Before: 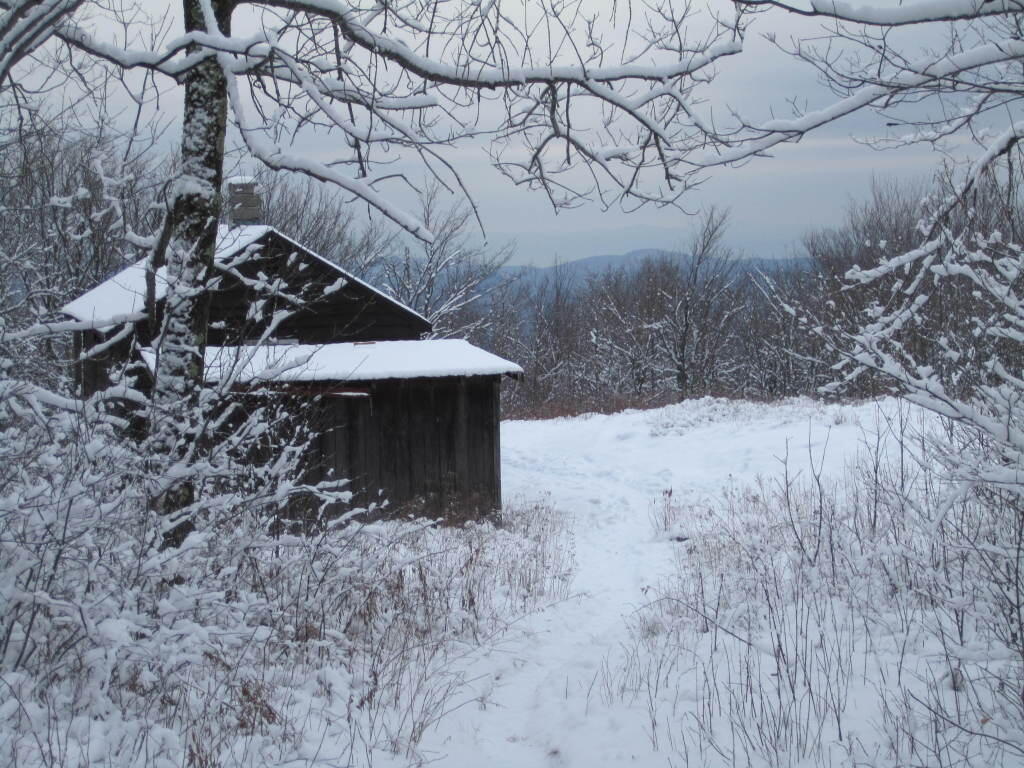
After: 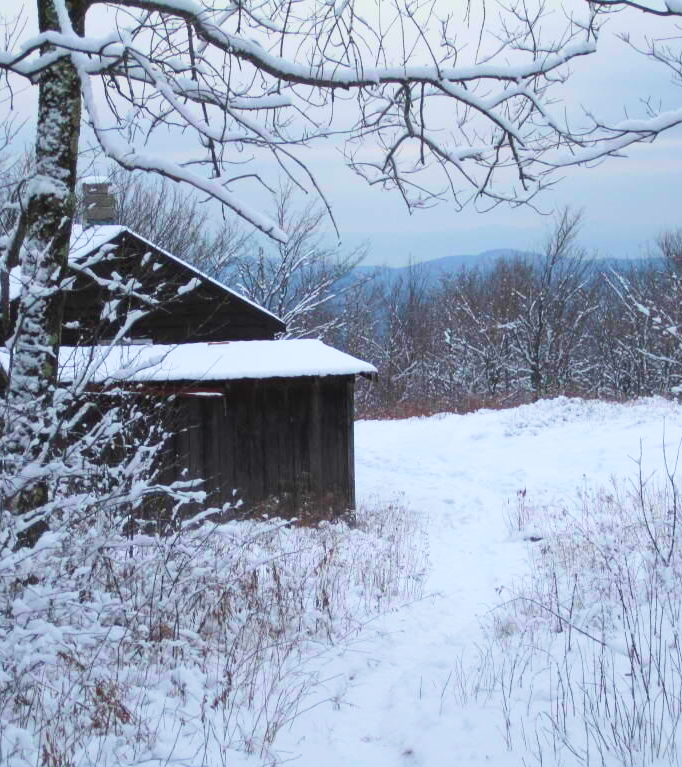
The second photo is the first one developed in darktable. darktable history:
velvia: strength 39.63%
crop and rotate: left 14.292%, right 19.041%
contrast brightness saturation: contrast 0.2, brightness 0.16, saturation 0.22
